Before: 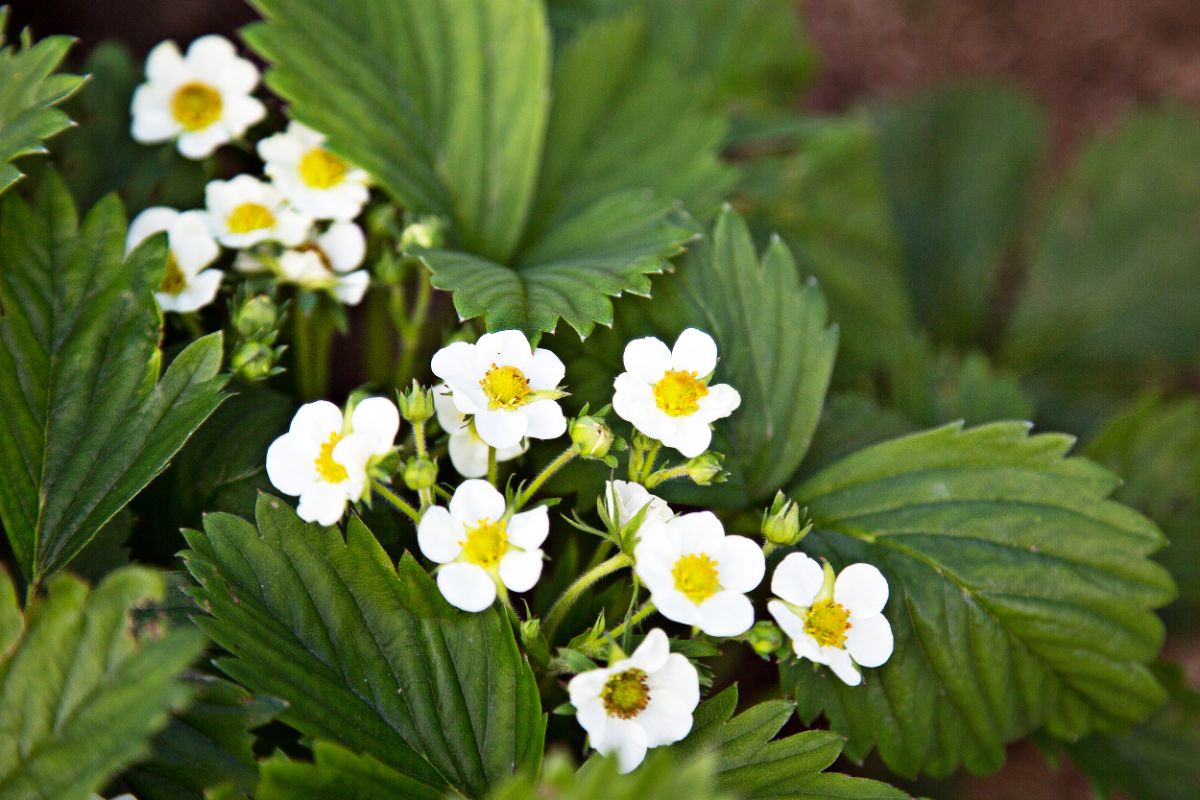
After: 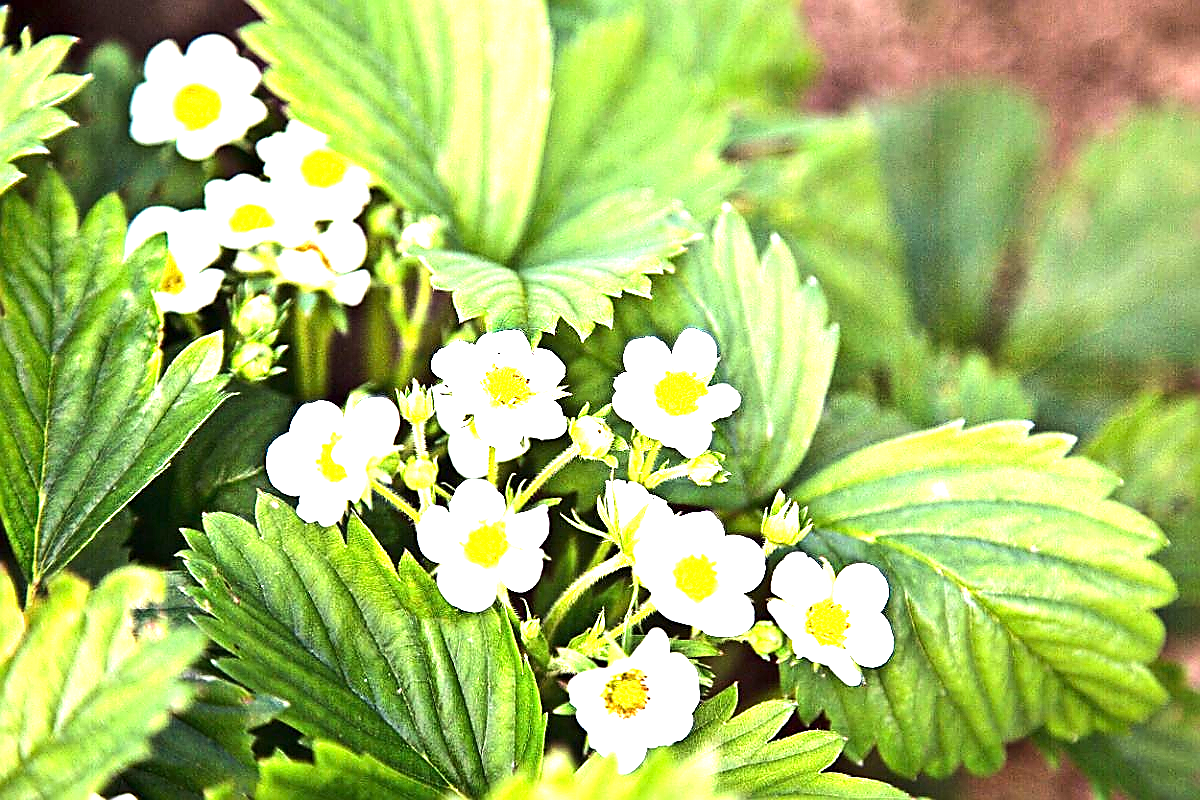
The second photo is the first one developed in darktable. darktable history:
exposure: exposure 2.013 EV, compensate highlight preservation false
tone equalizer: -8 EV -0.755 EV, -7 EV -0.731 EV, -6 EV -0.593 EV, -5 EV -0.407 EV, -3 EV 0.403 EV, -2 EV 0.6 EV, -1 EV 0.687 EV, +0 EV 0.761 EV, edges refinement/feathering 500, mask exposure compensation -1.57 EV, preserve details no
sharpen: radius 1.404, amount 1.266, threshold 0.645
